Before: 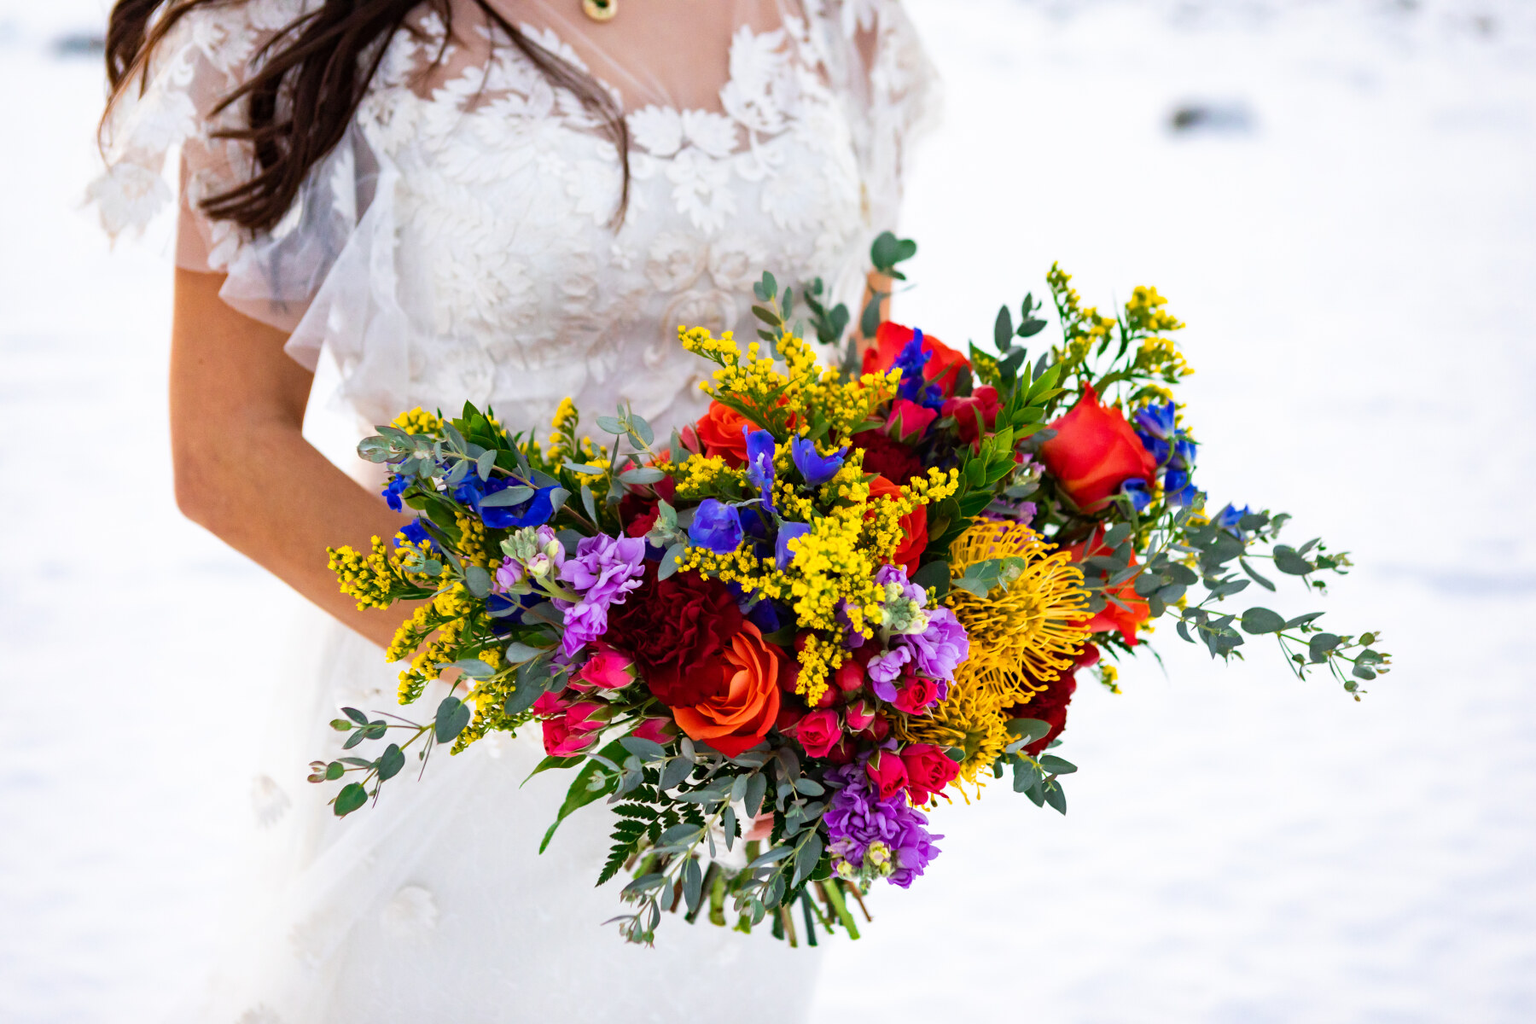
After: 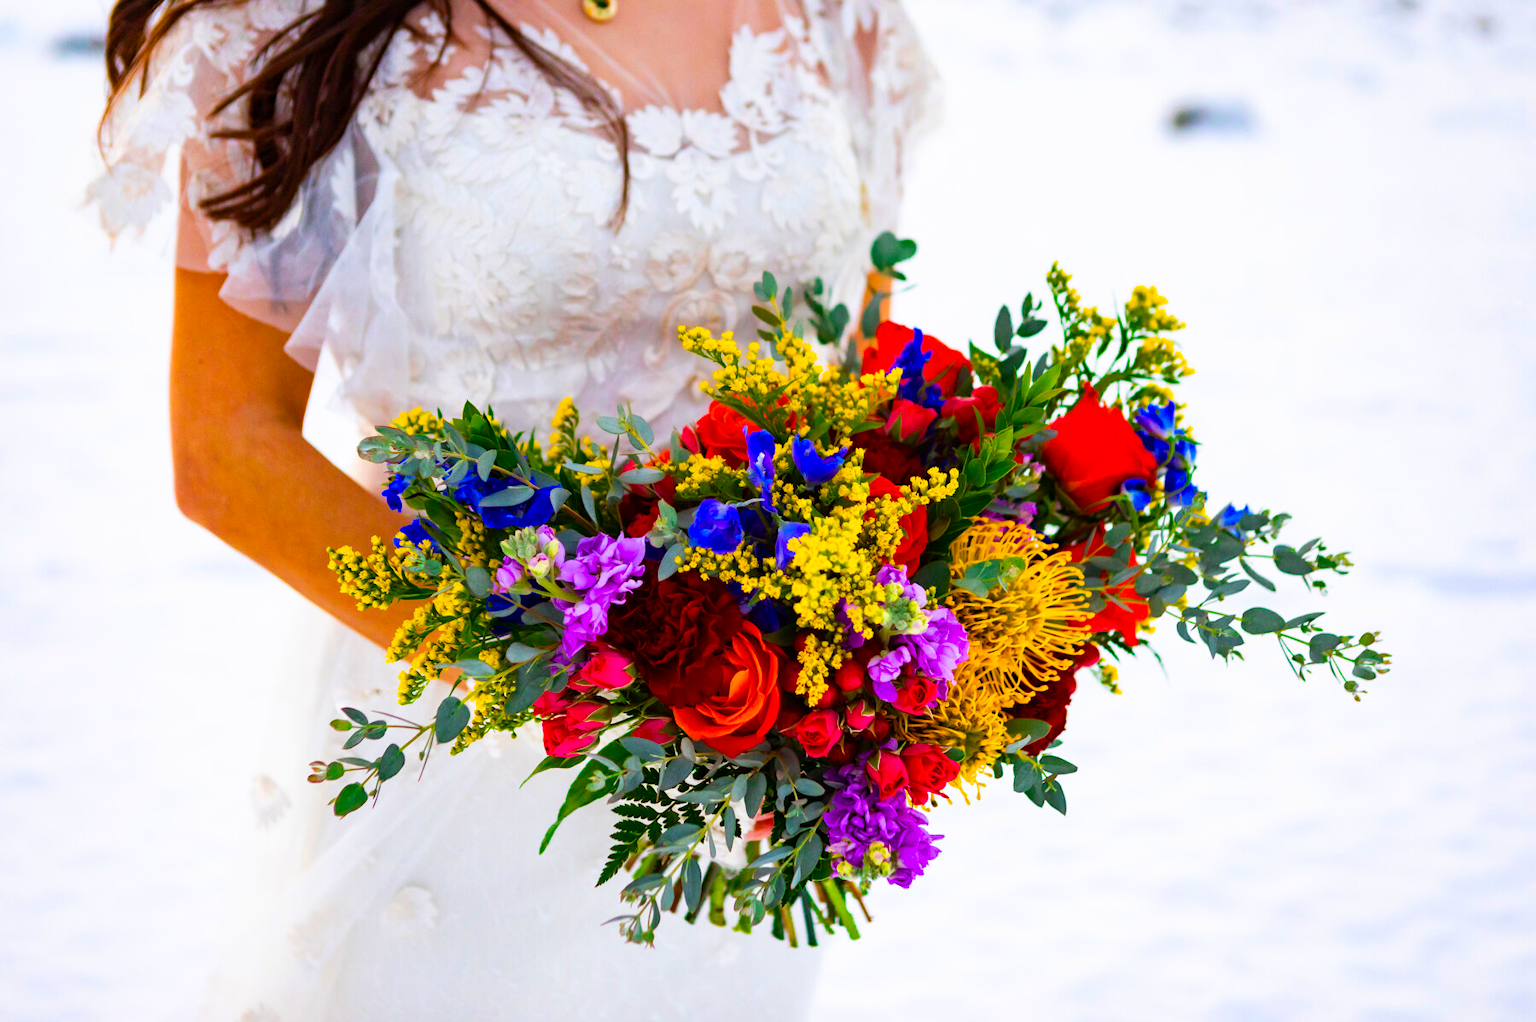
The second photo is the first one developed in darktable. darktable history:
crop: top 0.05%, bottom 0.098%
color balance rgb: linear chroma grading › global chroma 15%, perceptual saturation grading › global saturation 30%
contrast brightness saturation: contrast 0.04, saturation 0.16
